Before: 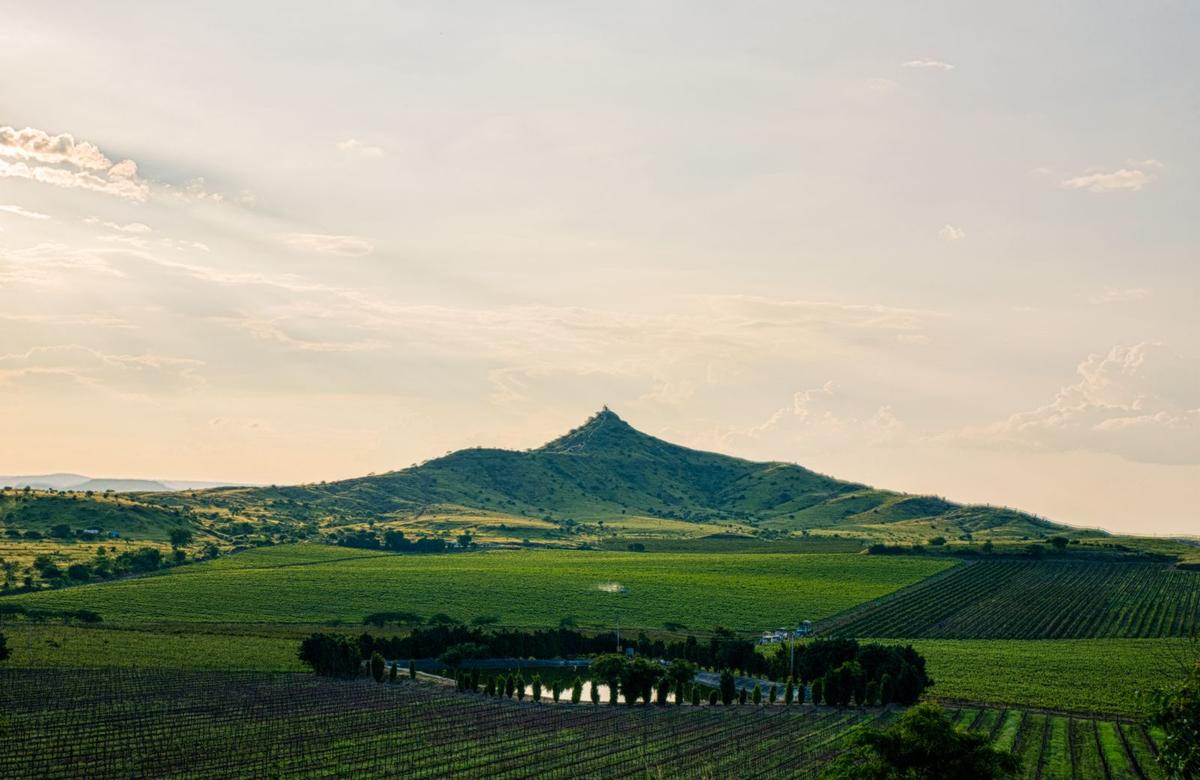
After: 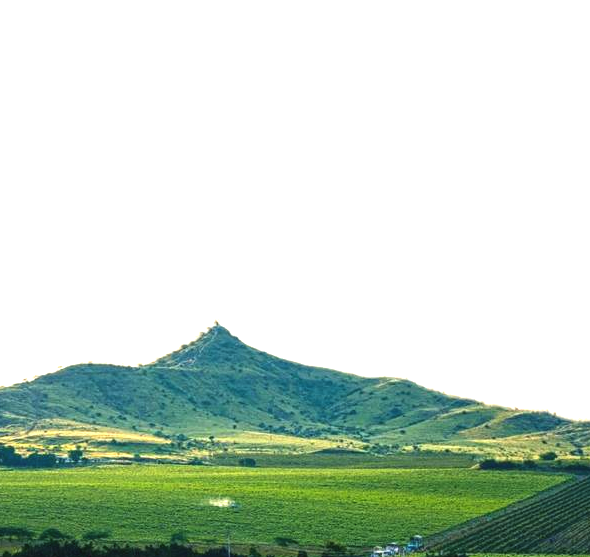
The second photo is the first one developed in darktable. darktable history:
crop: left 32.425%, top 10.952%, right 18.35%, bottom 17.58%
exposure: black level correction -0.002, exposure 1.342 EV, compensate exposure bias true, compensate highlight preservation false
